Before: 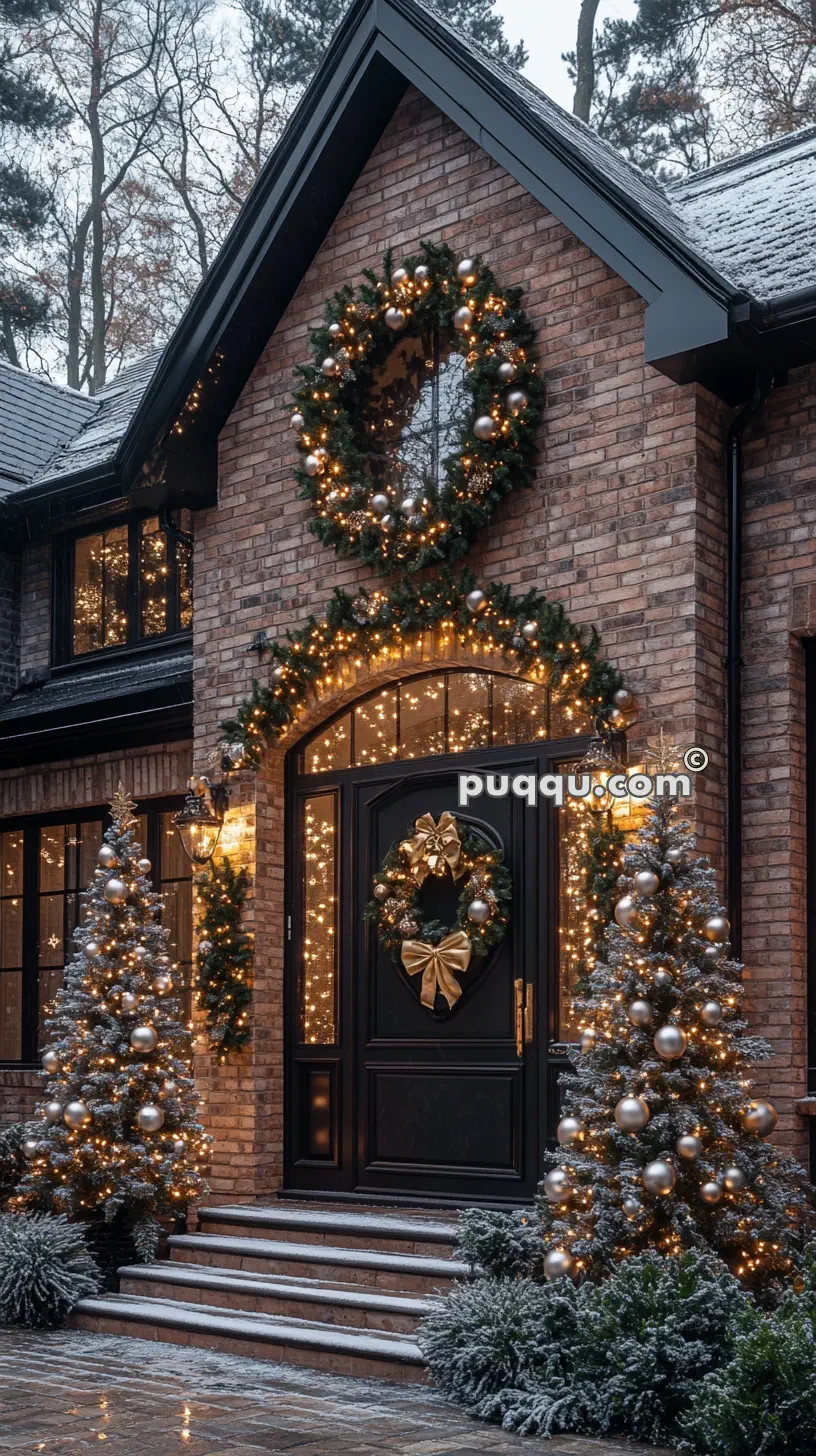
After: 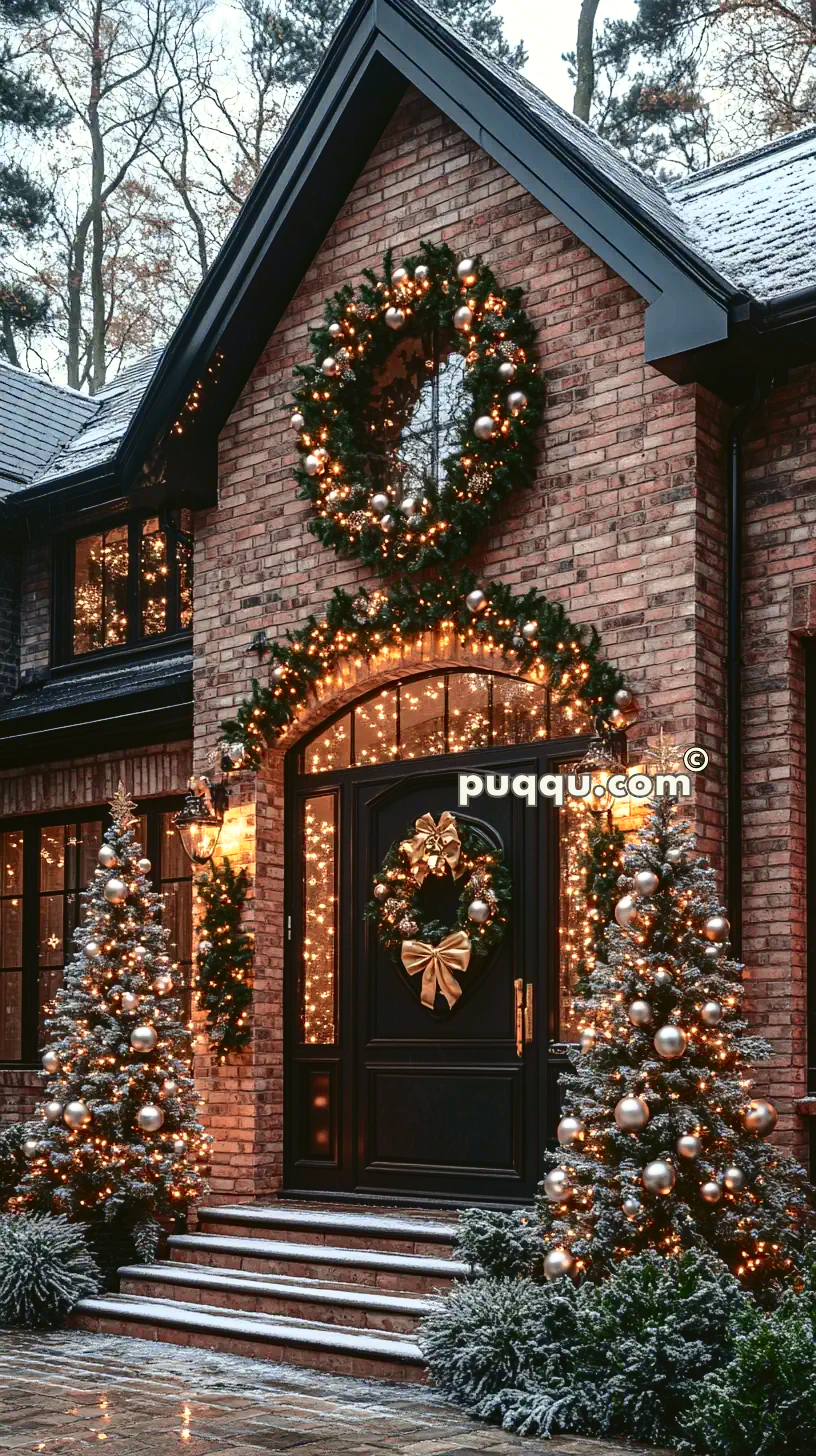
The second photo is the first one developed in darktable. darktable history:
tone curve: curves: ch0 [(0, 0.039) (0.194, 0.159) (0.469, 0.544) (0.693, 0.77) (0.751, 0.871) (1, 1)]; ch1 [(0, 0) (0.508, 0.506) (0.547, 0.563) (0.592, 0.631) (0.715, 0.706) (1, 1)]; ch2 [(0, 0) (0.243, 0.175) (0.362, 0.301) (0.492, 0.515) (0.544, 0.557) (0.595, 0.612) (0.631, 0.641) (1, 1)], color space Lab, independent channels, preserve colors none
haze removal: compatibility mode true, adaptive false
exposure: exposure 0.203 EV, compensate highlight preservation false
